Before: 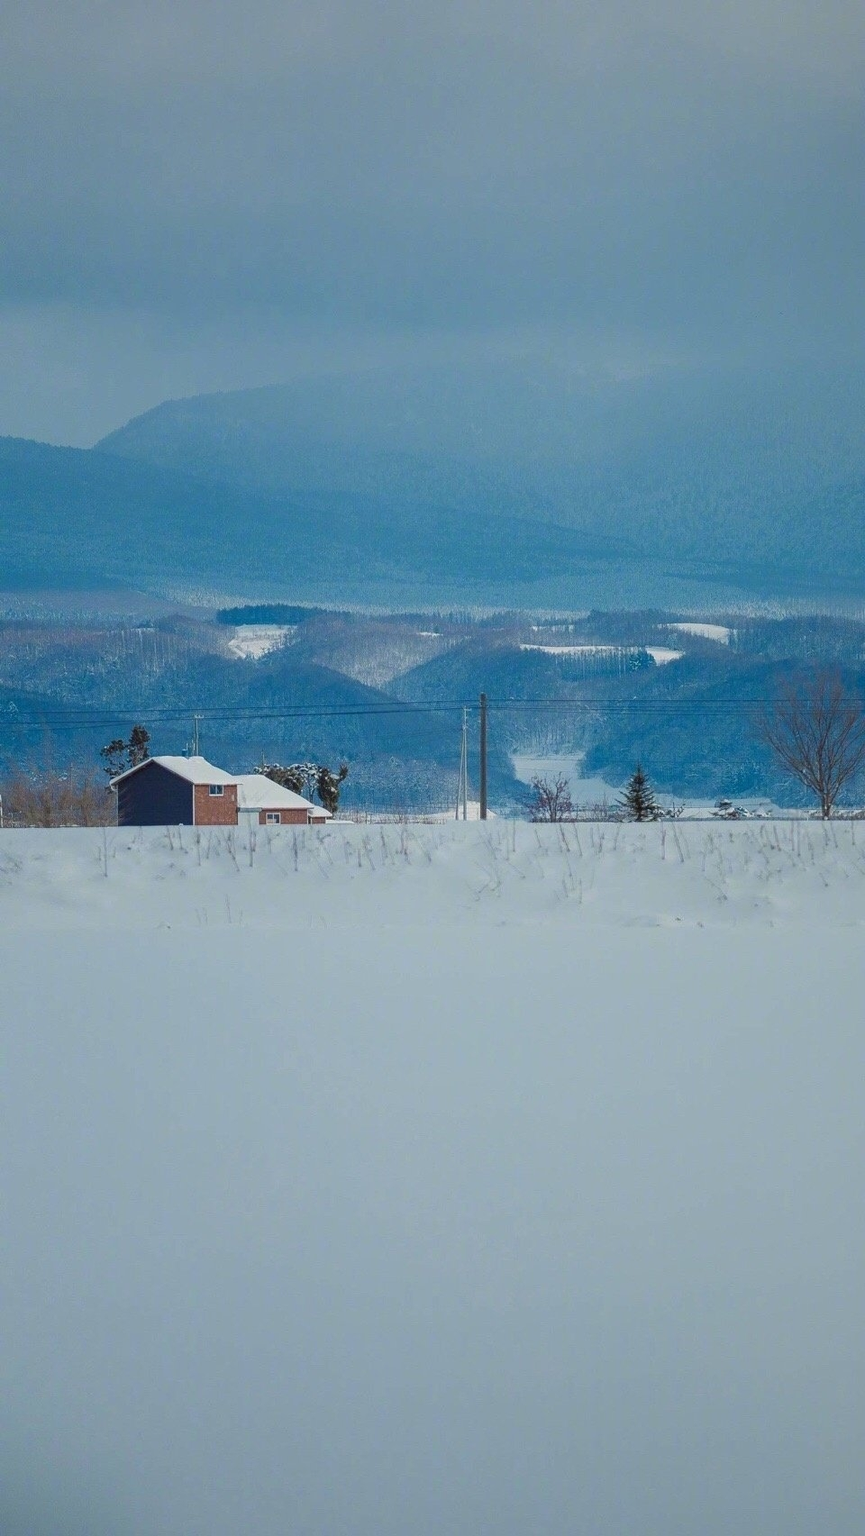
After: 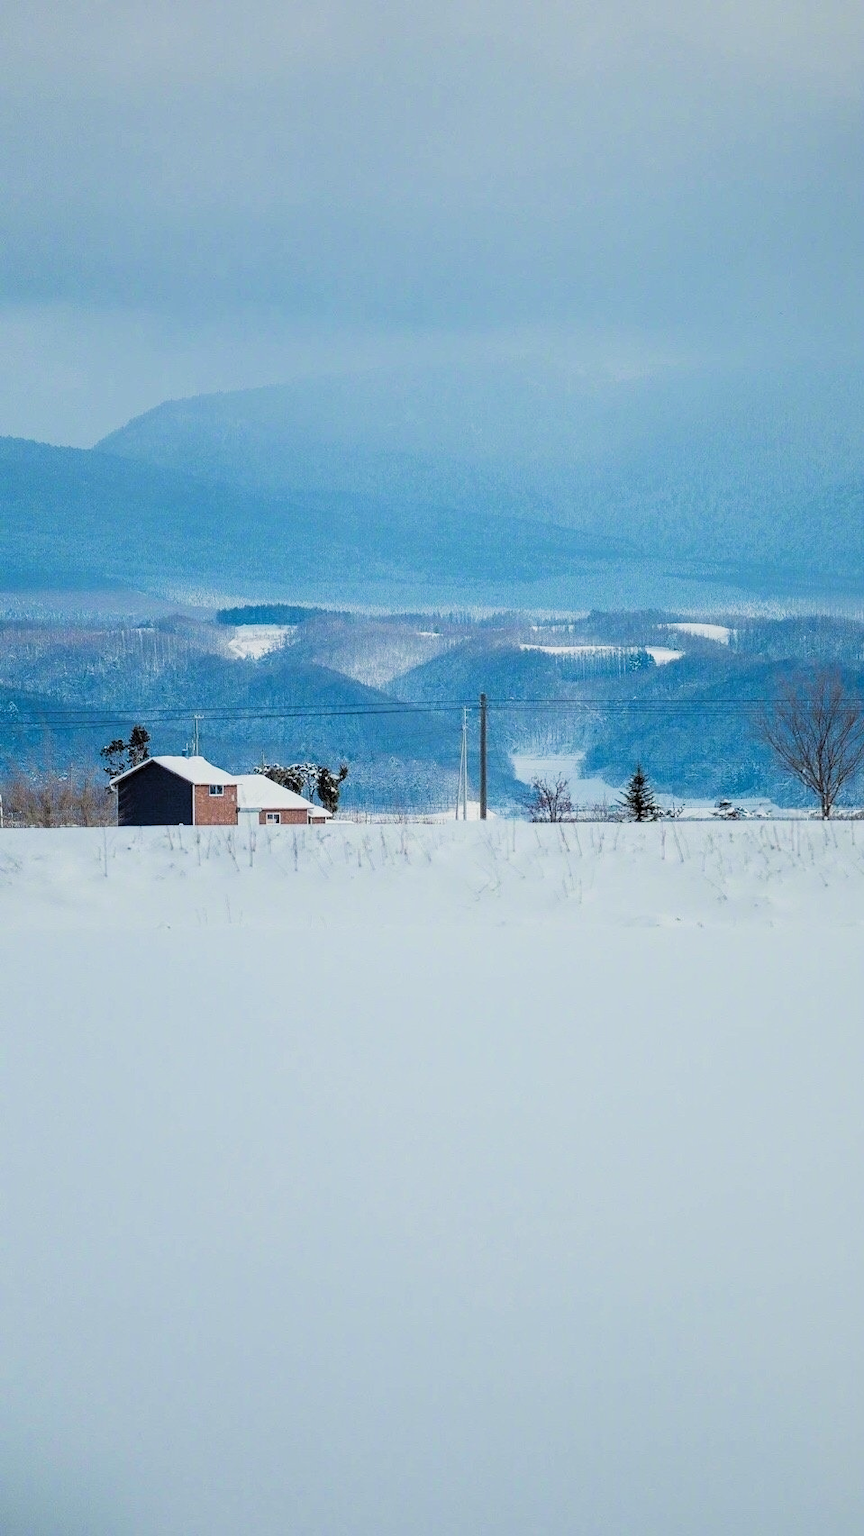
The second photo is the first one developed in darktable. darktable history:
filmic rgb: black relative exposure -5 EV, hardness 2.88, contrast 1.4, highlights saturation mix -20%
exposure: exposure 0.6 EV, compensate highlight preservation false
